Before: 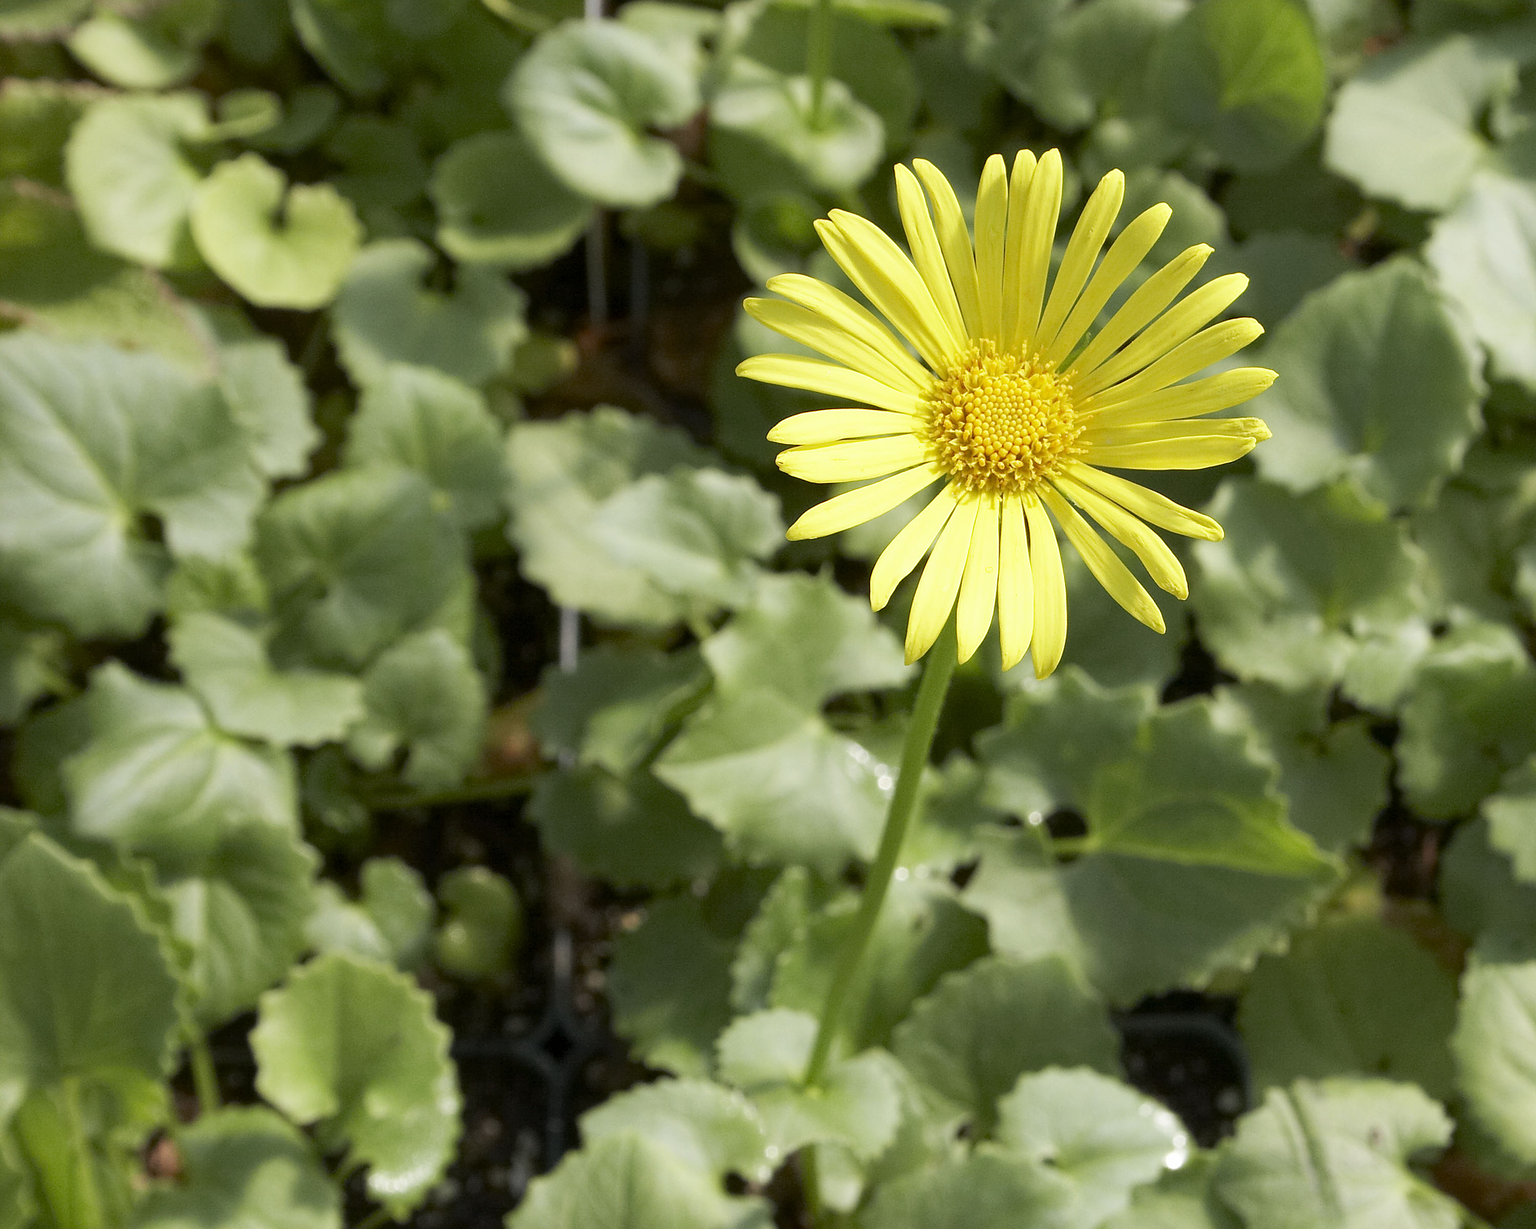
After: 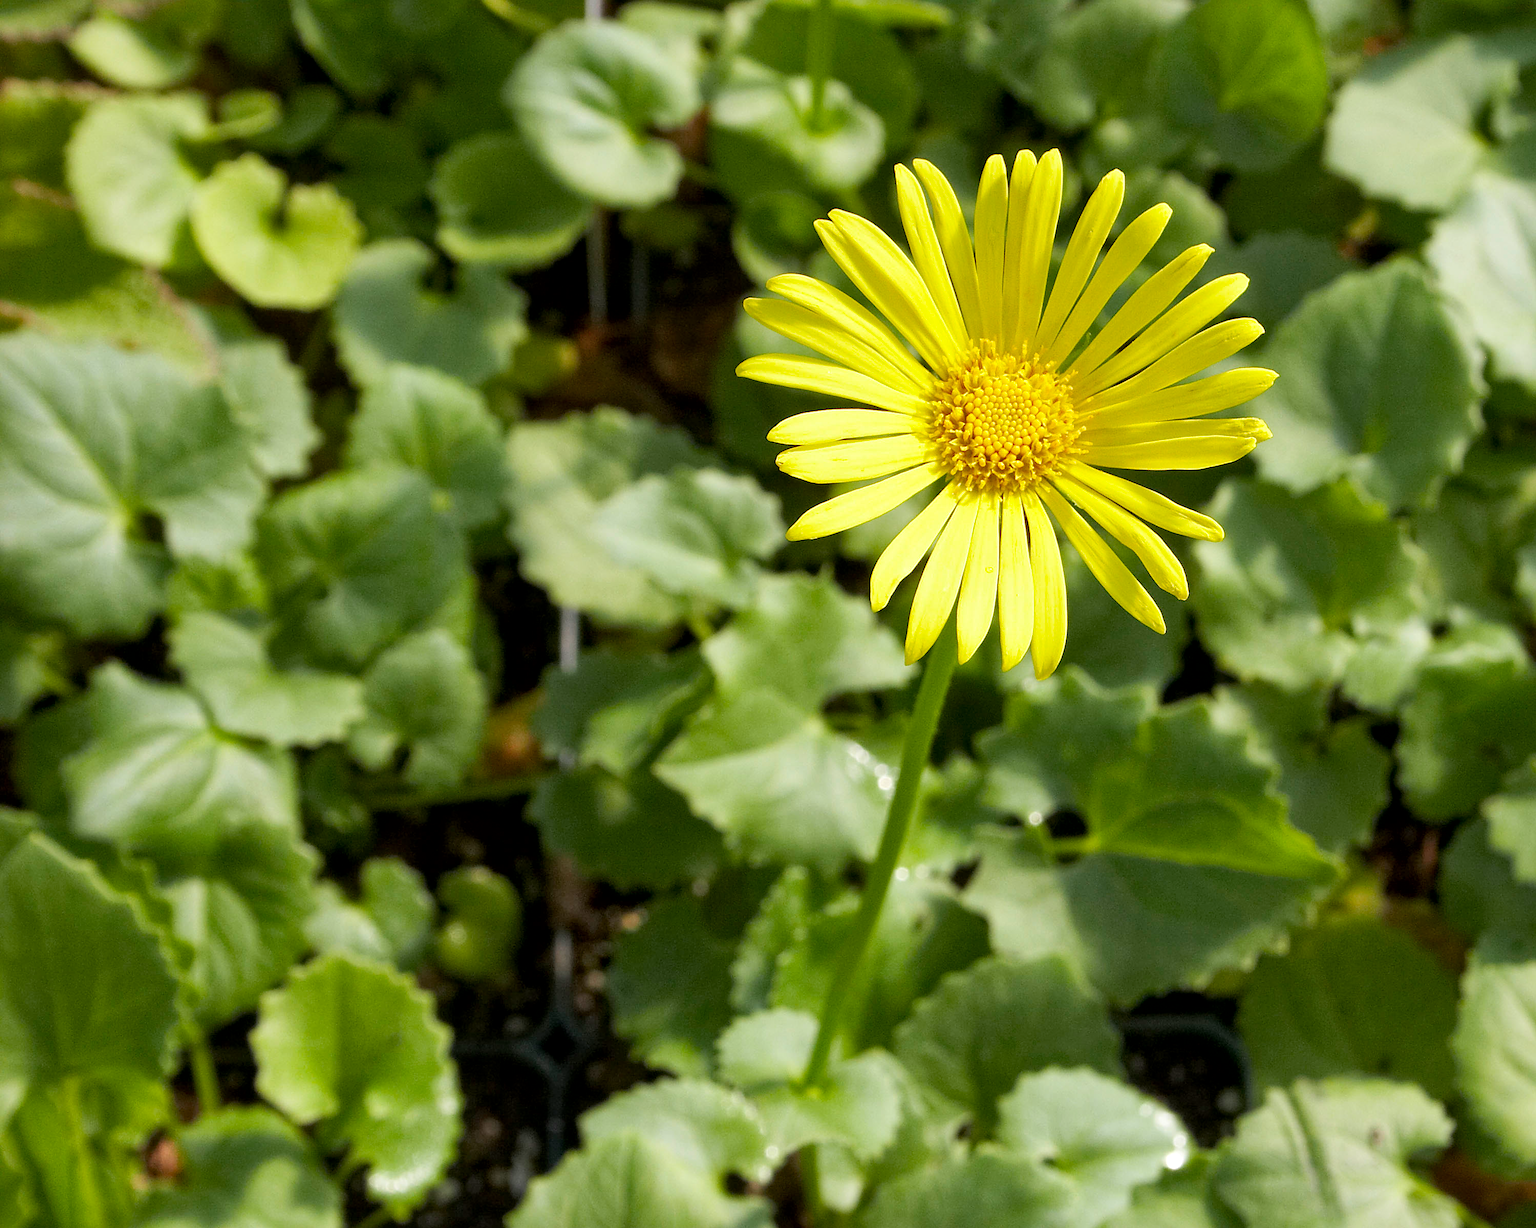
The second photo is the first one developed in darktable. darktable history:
local contrast: mode bilateral grid, contrast 20, coarseness 50, detail 130%, midtone range 0.2
color balance rgb: perceptual saturation grading › global saturation 20%, global vibrance 20%
